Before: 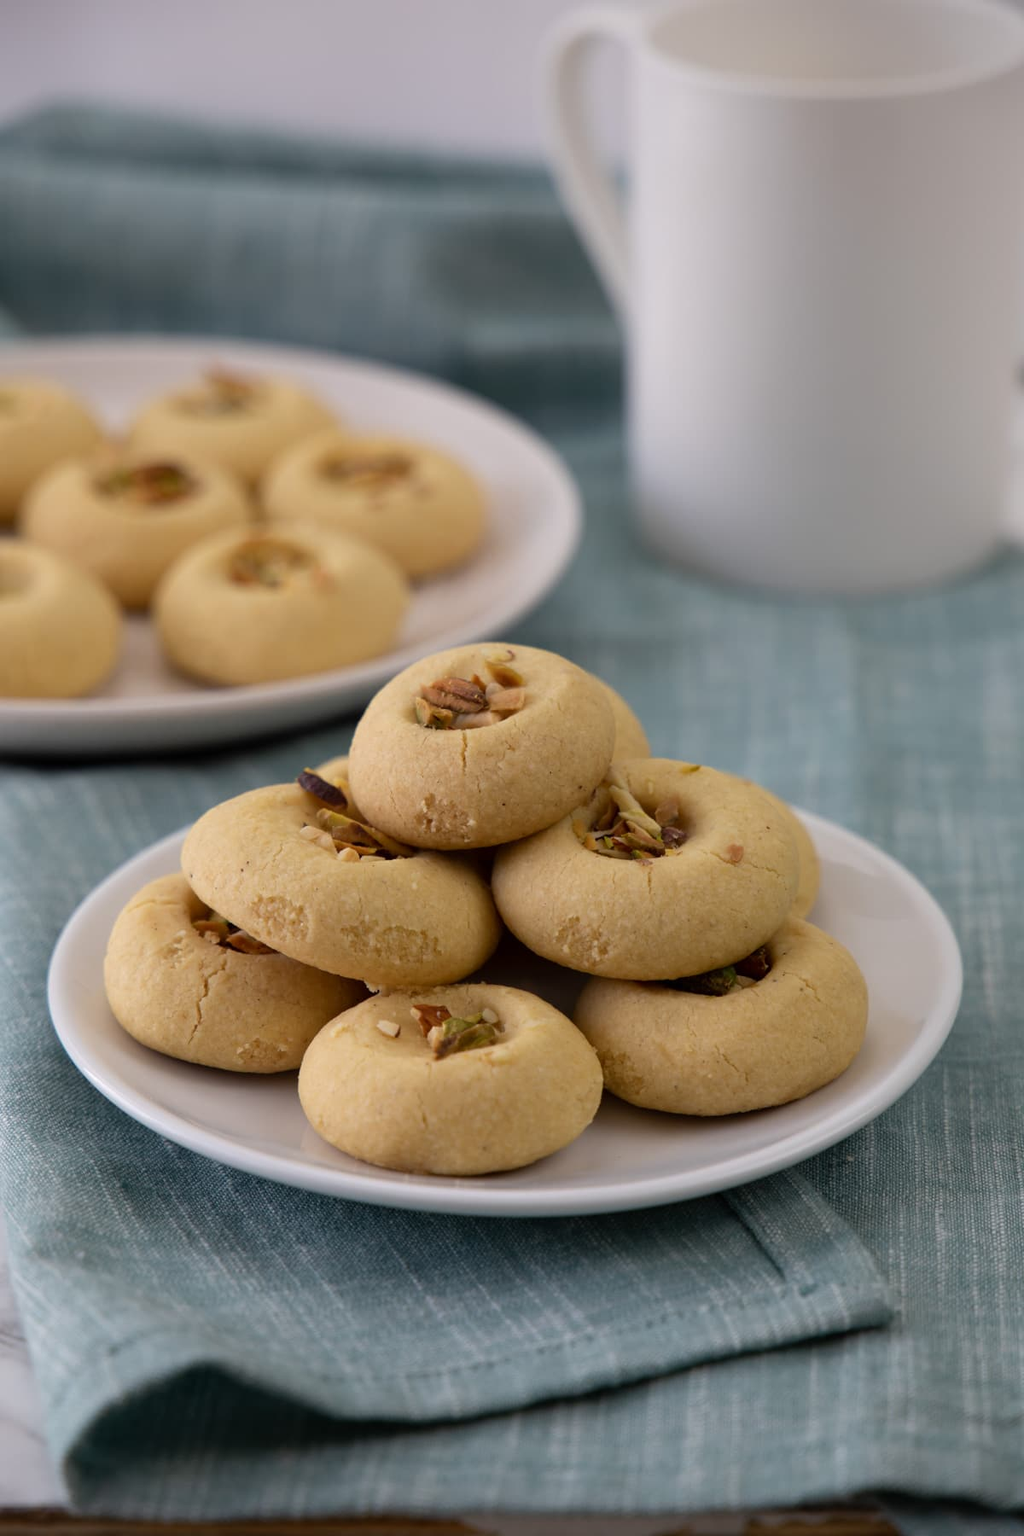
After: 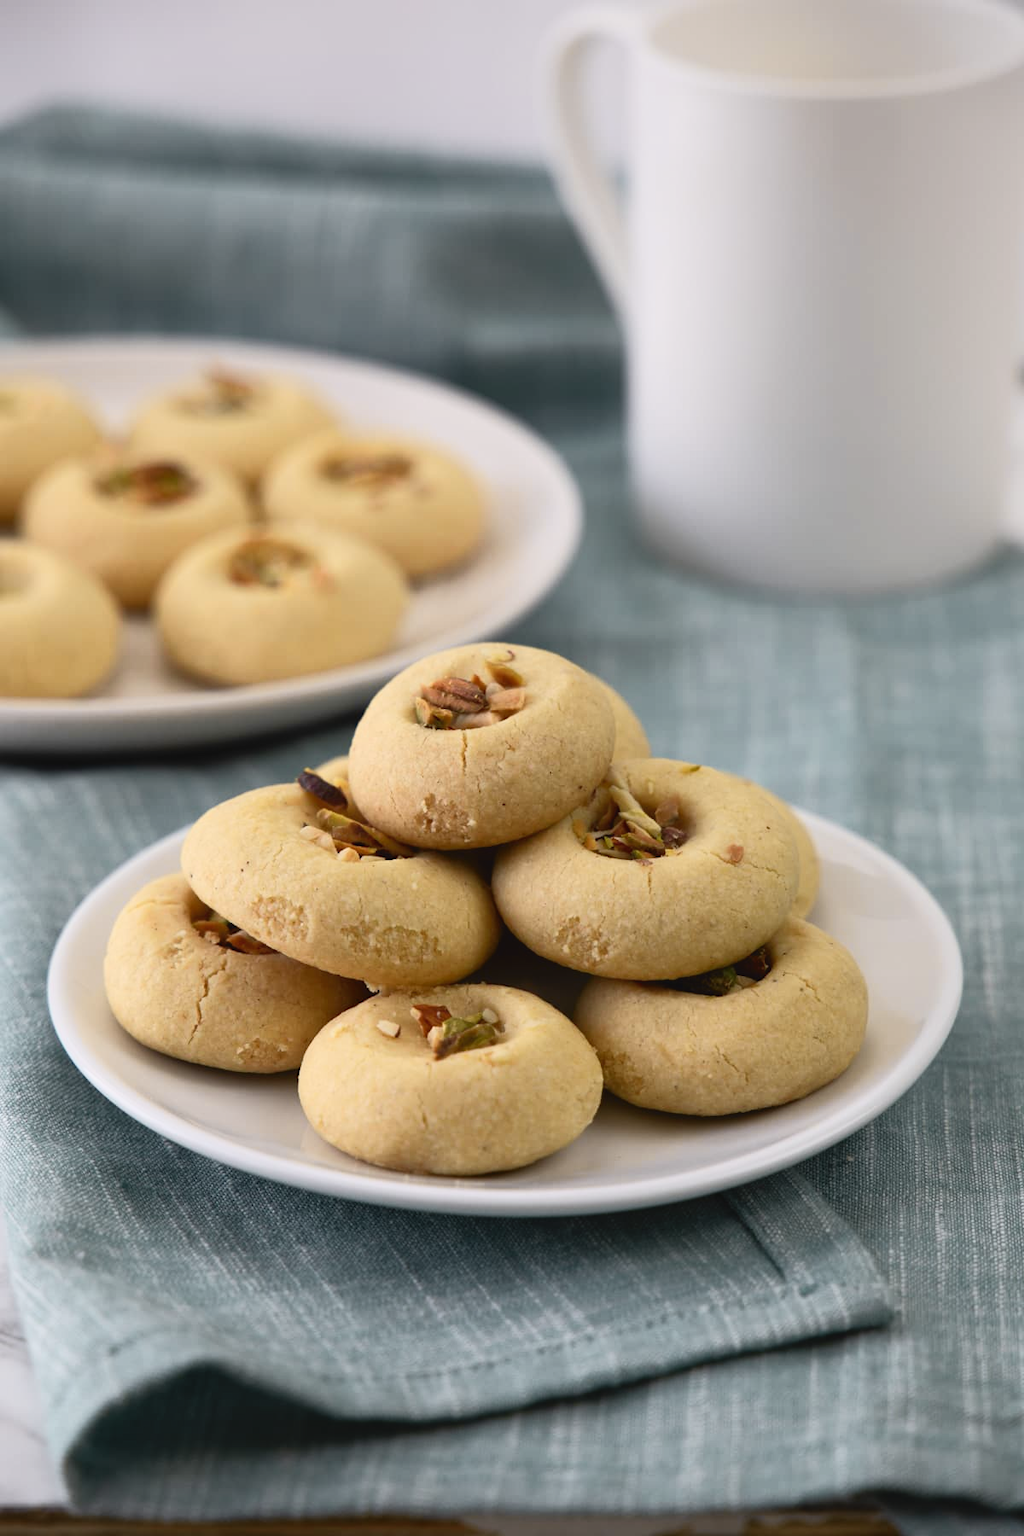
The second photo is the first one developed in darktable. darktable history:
tone curve: curves: ch0 [(0, 0.038) (0.193, 0.212) (0.461, 0.502) (0.629, 0.731) (0.838, 0.916) (1, 0.967)]; ch1 [(0, 0) (0.35, 0.356) (0.45, 0.453) (0.504, 0.503) (0.532, 0.524) (0.558, 0.559) (0.735, 0.762) (1, 1)]; ch2 [(0, 0) (0.281, 0.266) (0.456, 0.469) (0.5, 0.5) (0.533, 0.545) (0.606, 0.607) (0.646, 0.654) (1, 1)], color space Lab, independent channels, preserve colors none
